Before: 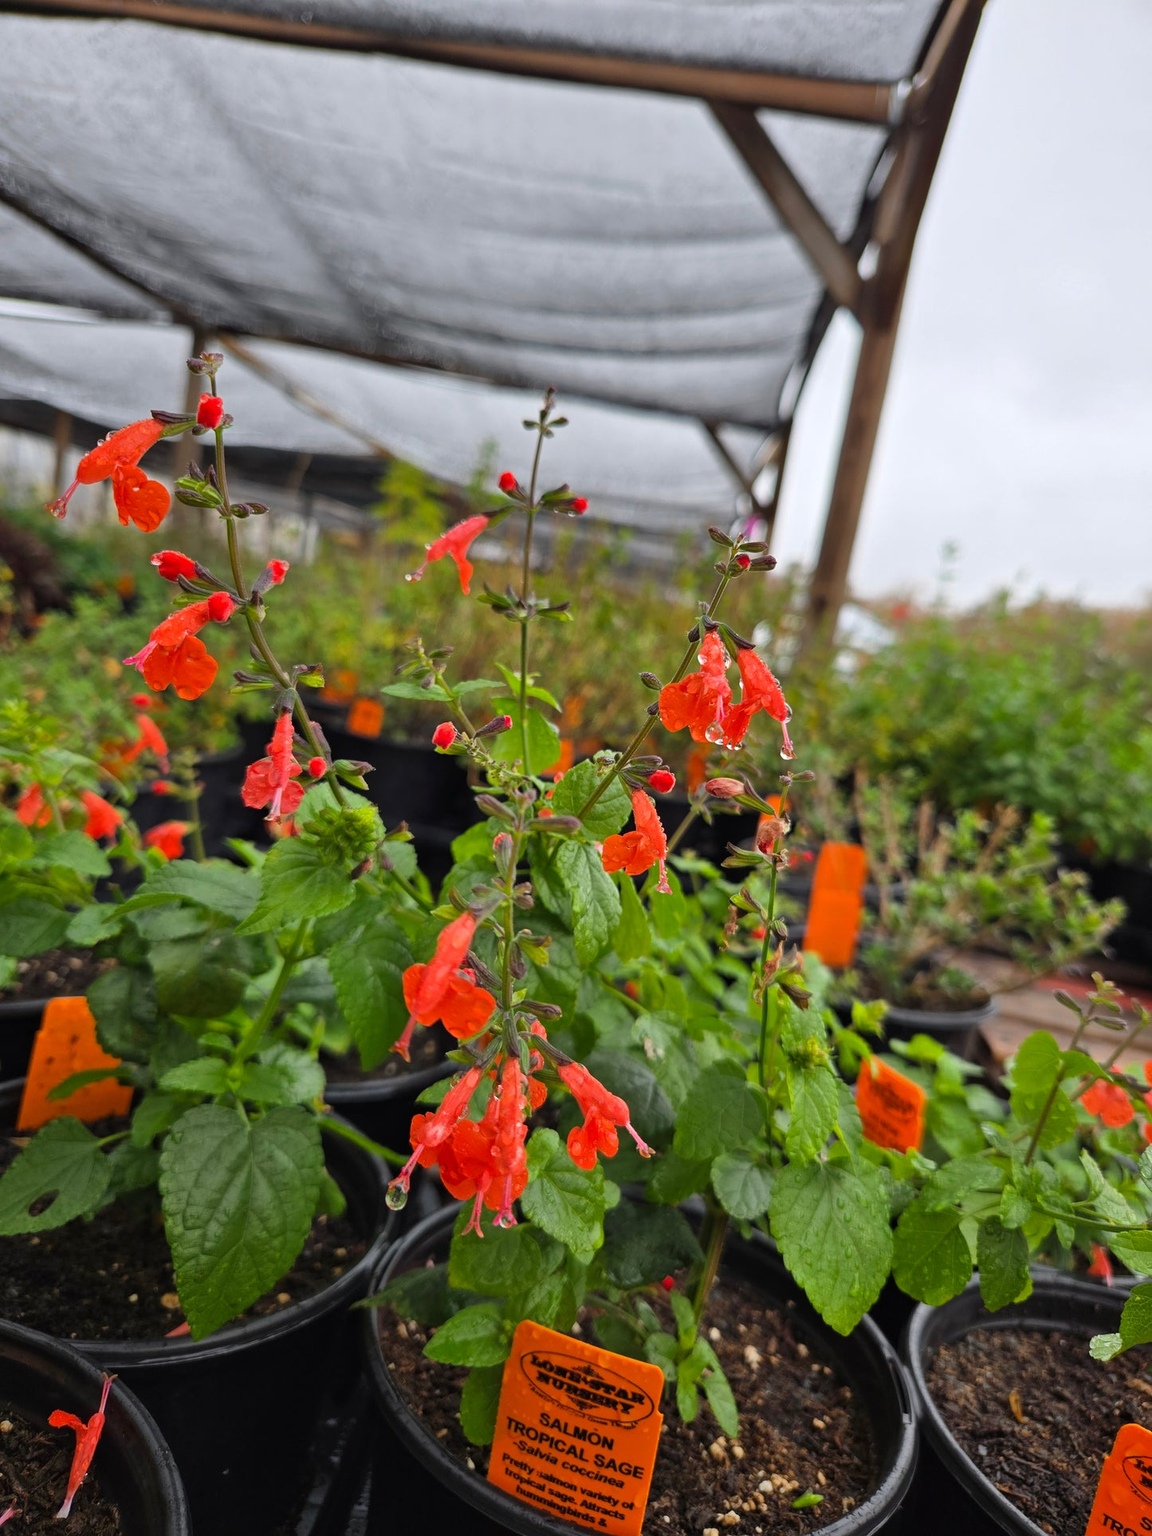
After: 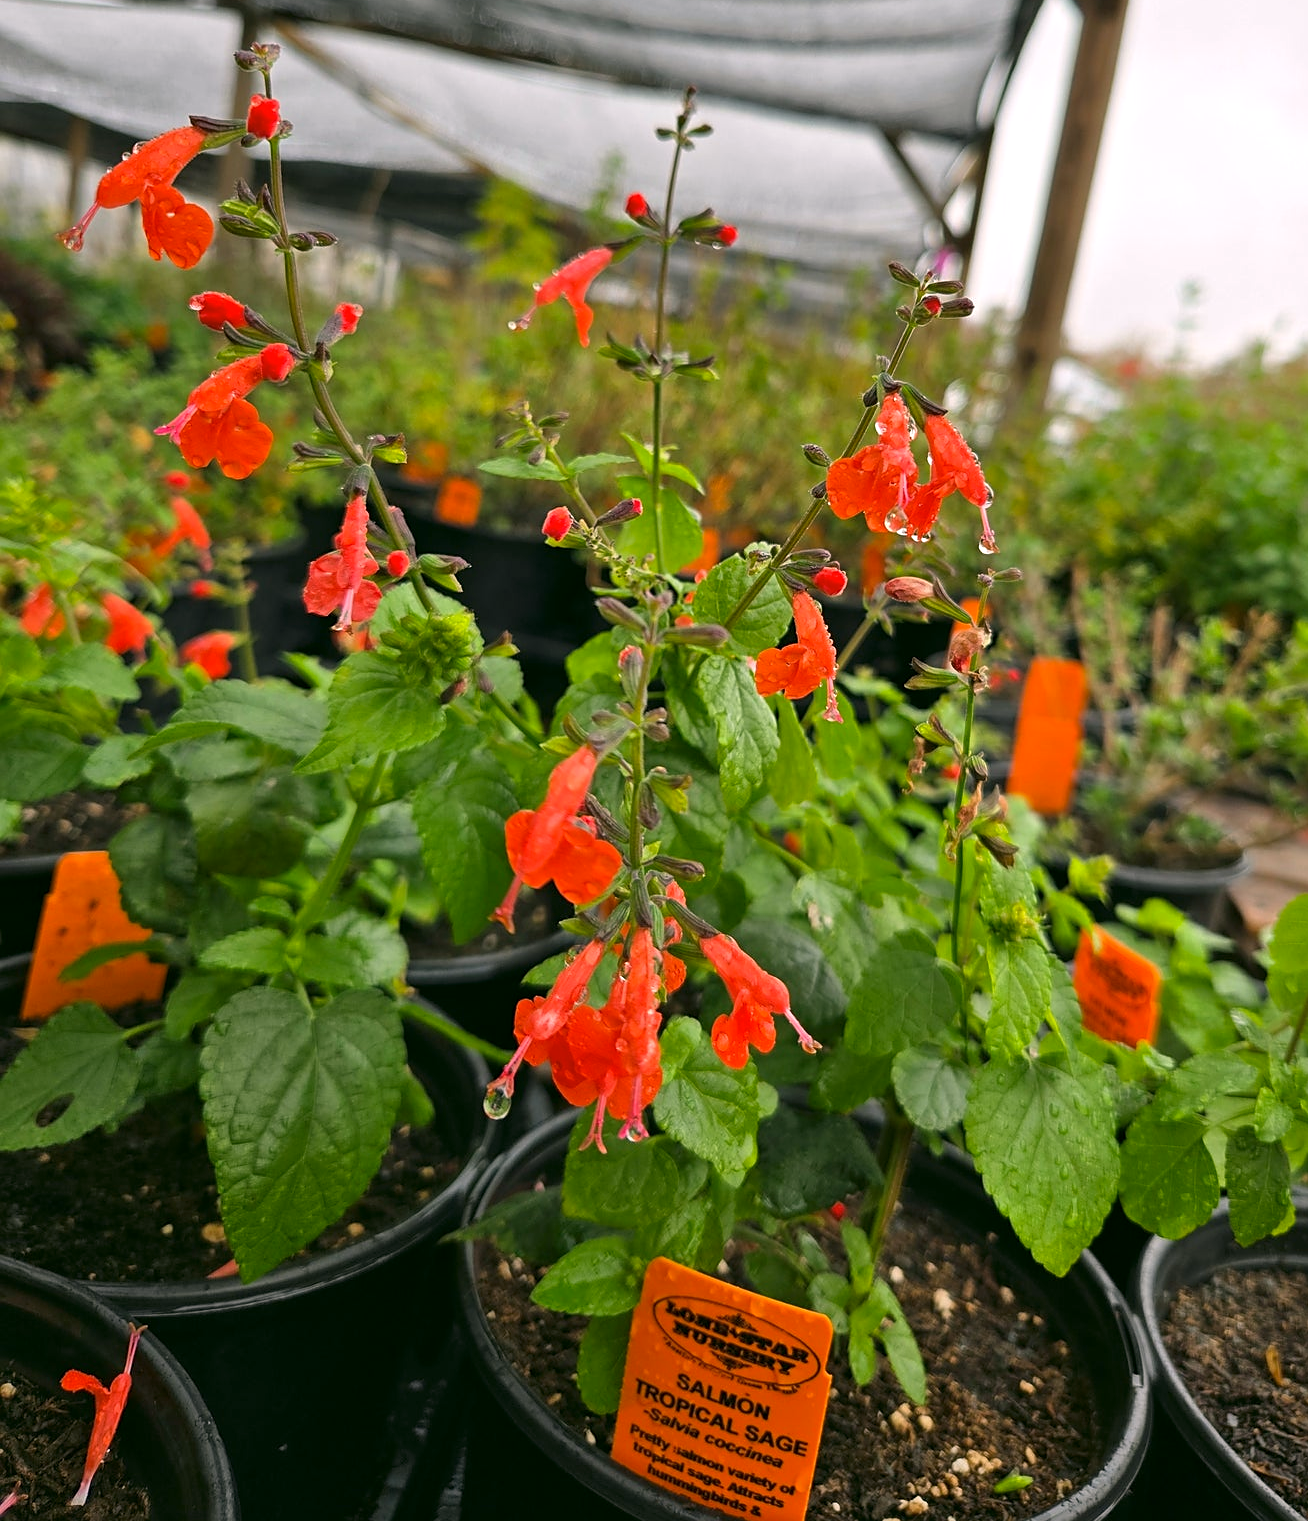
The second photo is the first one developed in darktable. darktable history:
crop: top 20.733%, right 9.435%, bottom 0.316%
exposure: exposure 0.201 EV, compensate highlight preservation false
sharpen: radius 1.839, amount 0.397, threshold 1.241
color correction: highlights a* 4, highlights b* 4.95, shadows a* -7.2, shadows b* 4.89
